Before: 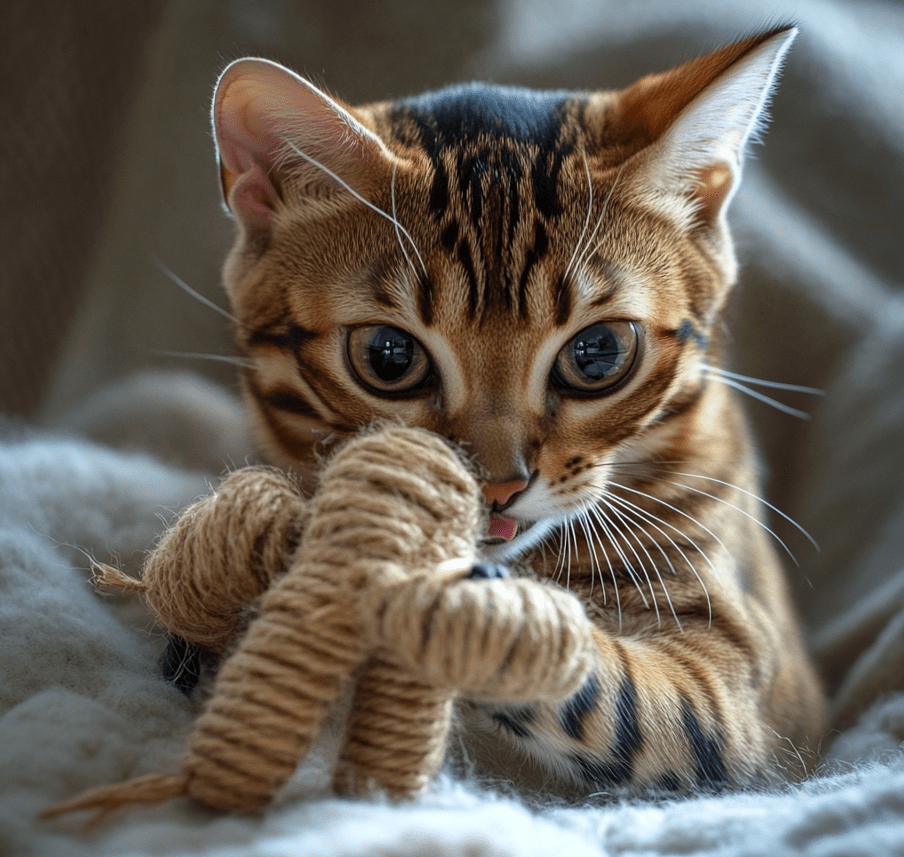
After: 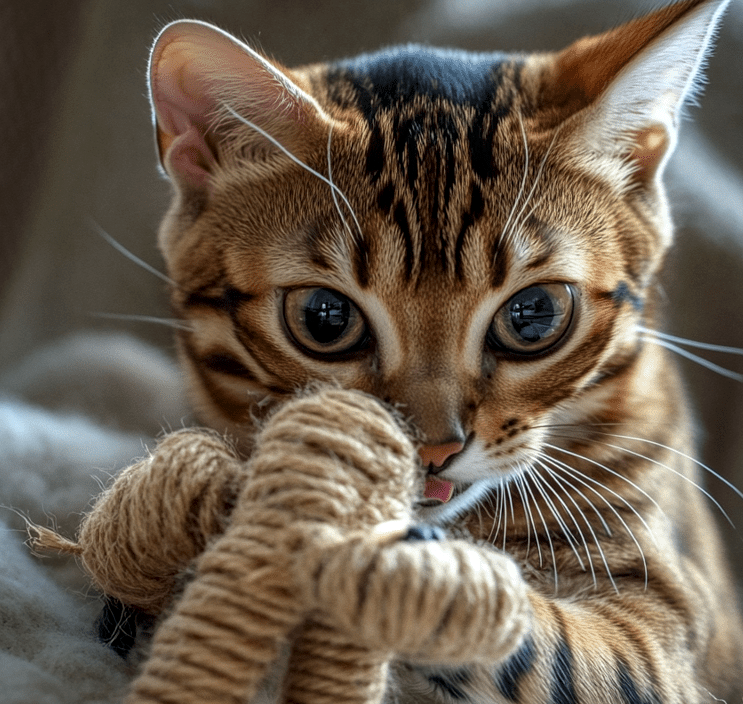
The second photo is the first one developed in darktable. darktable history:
crop and rotate: left 7.137%, top 4.517%, right 10.625%, bottom 13.247%
local contrast: on, module defaults
